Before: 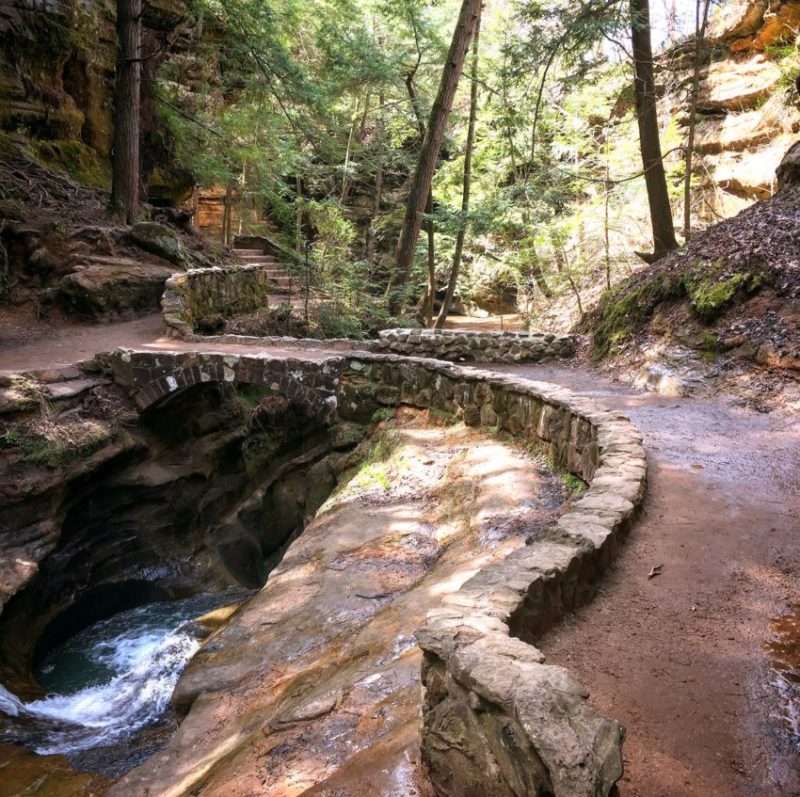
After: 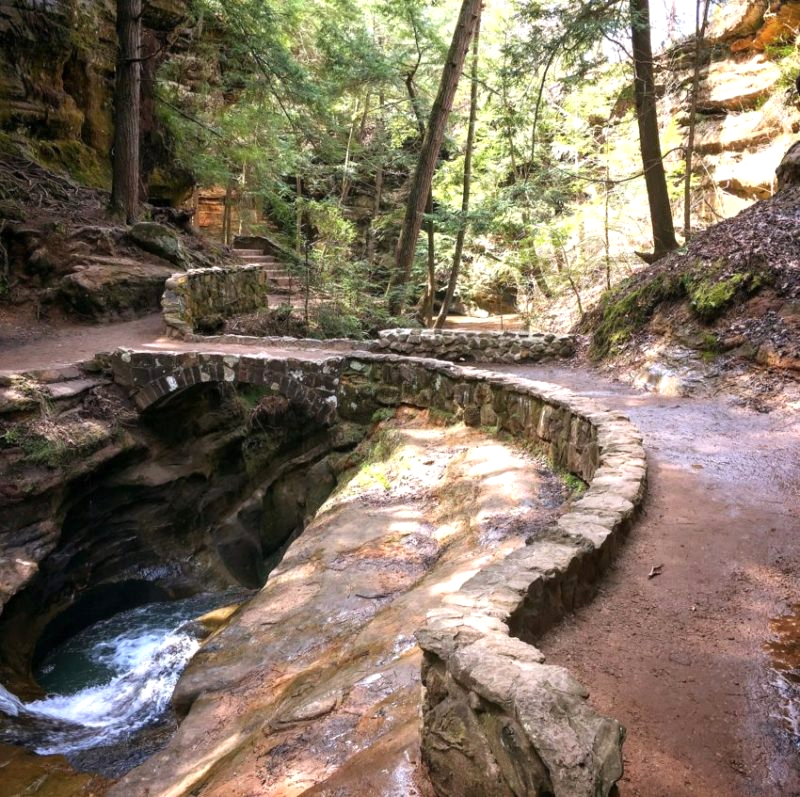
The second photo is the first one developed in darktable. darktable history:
exposure: exposure 0.258 EV, compensate highlight preservation false
tone equalizer: on, module defaults
